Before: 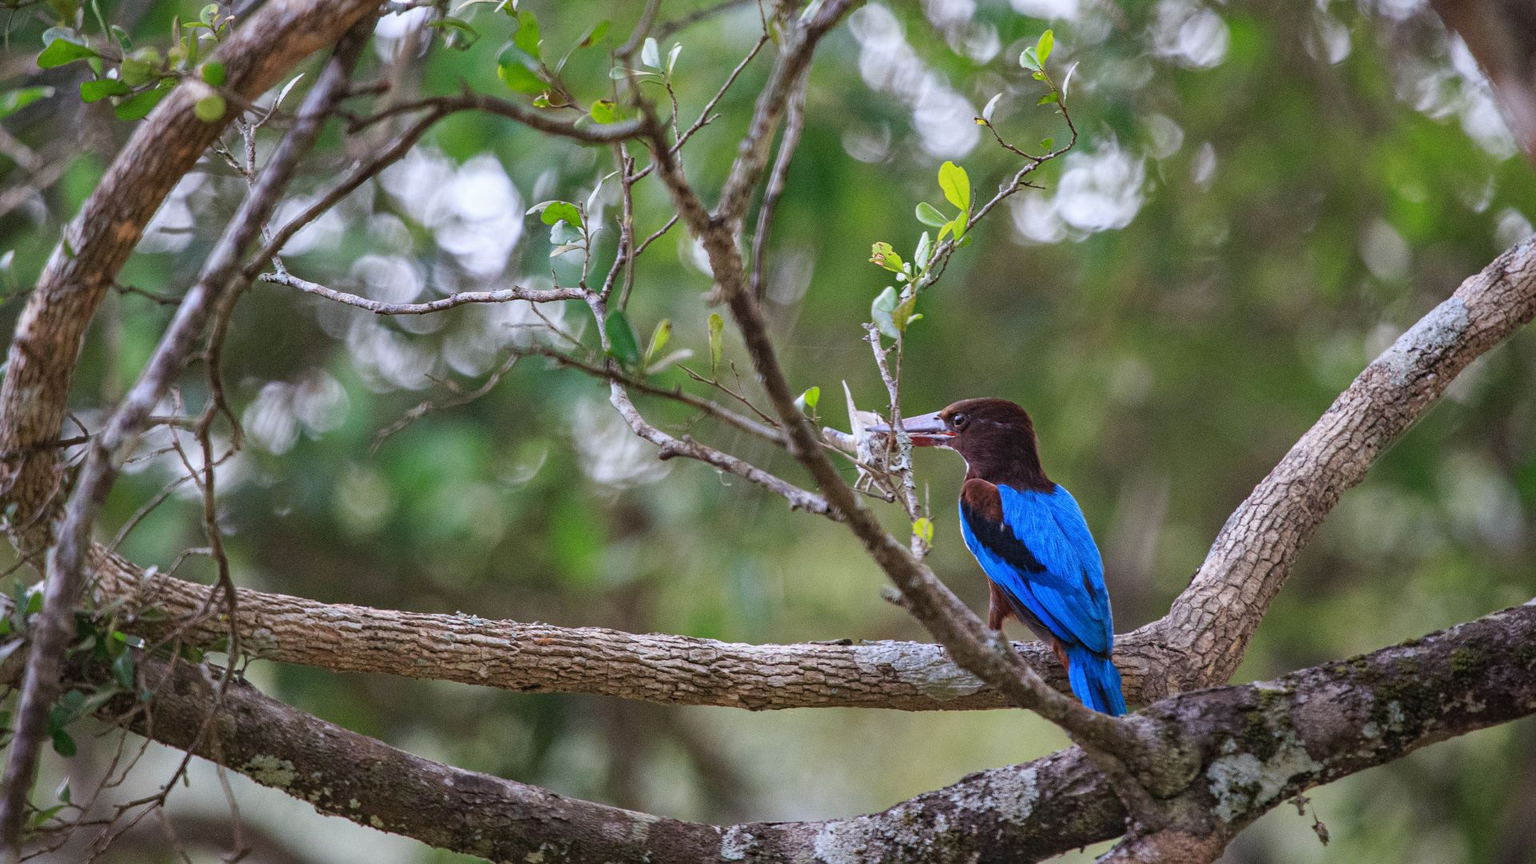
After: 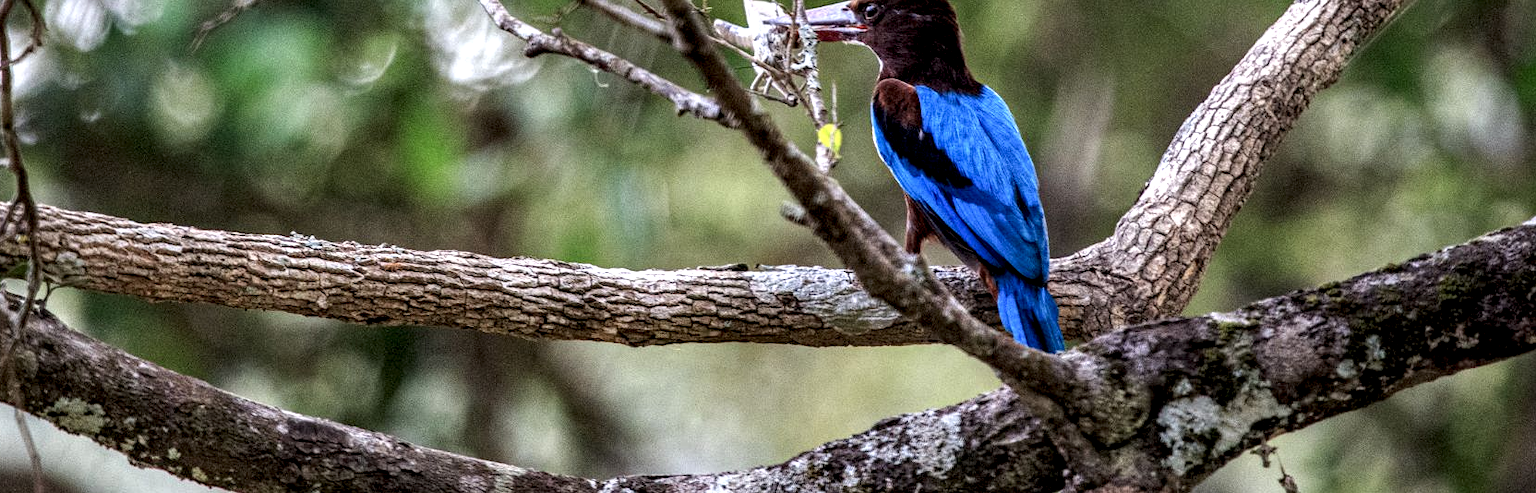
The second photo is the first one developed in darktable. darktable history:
local contrast: highlights 20%, detail 198%
crop and rotate: left 13.296%, top 47.585%, bottom 2.815%
